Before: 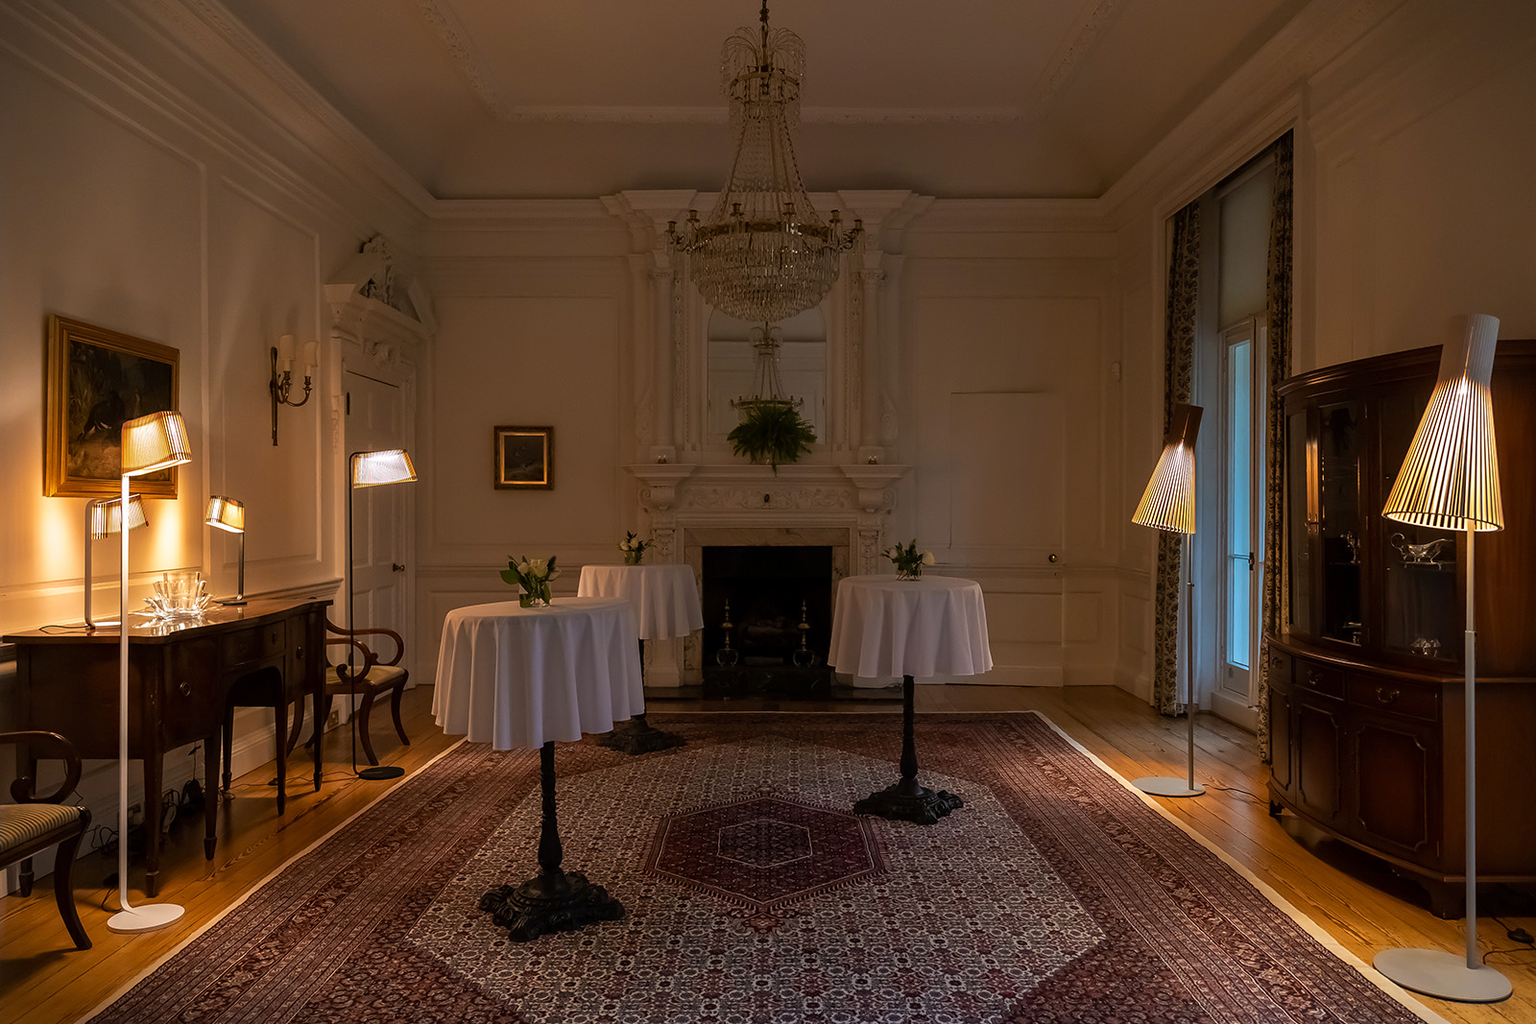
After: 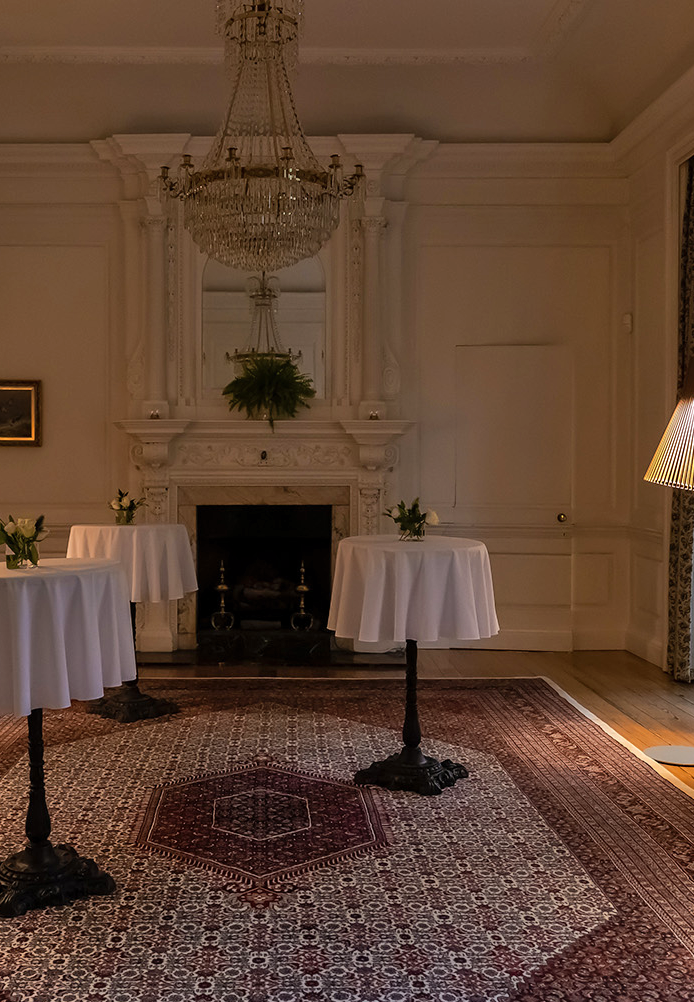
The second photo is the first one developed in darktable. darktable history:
shadows and highlights: low approximation 0.01, soften with gaussian
crop: left 33.452%, top 6.025%, right 23.155%
